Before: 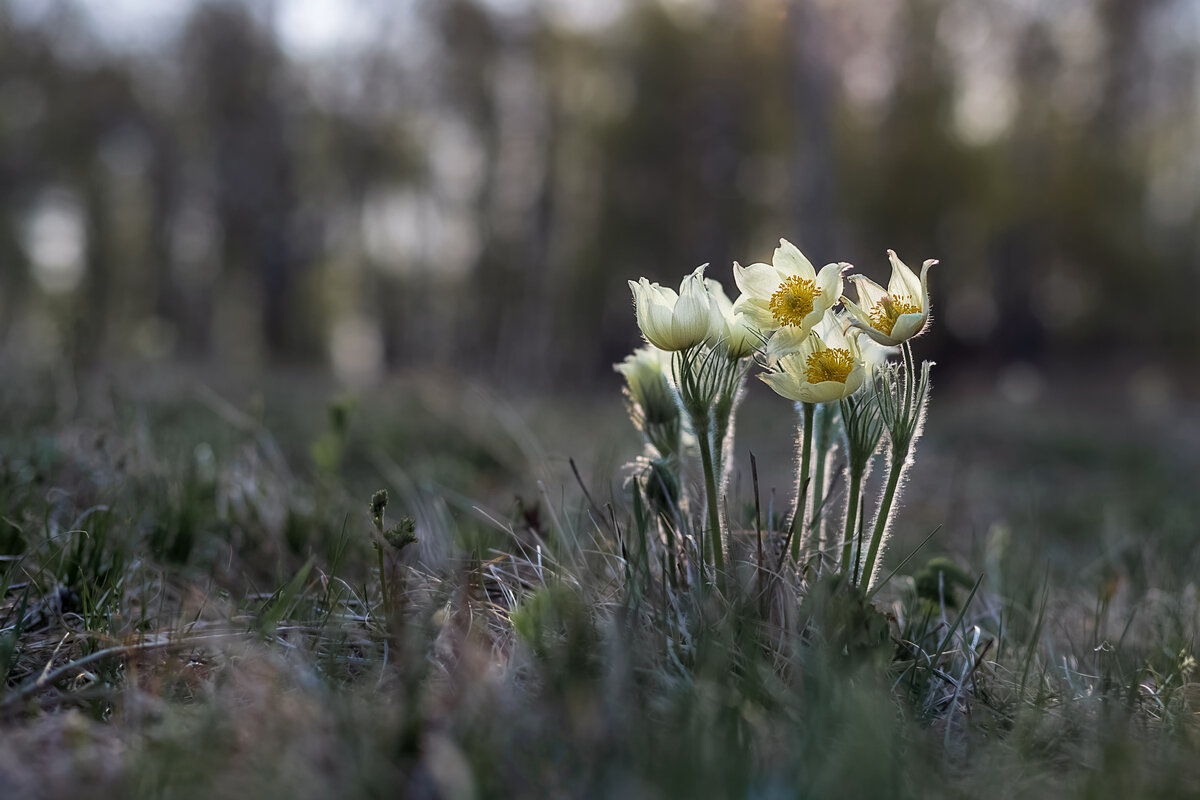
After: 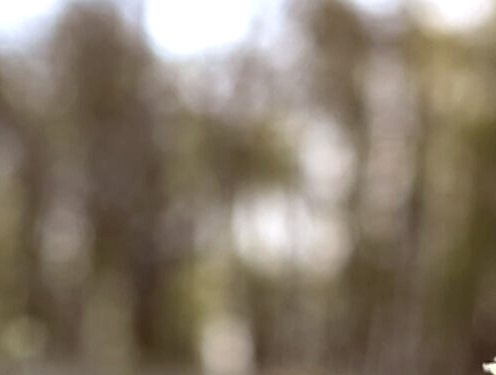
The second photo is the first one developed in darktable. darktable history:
color correction: highlights a* -0.485, highlights b* 0.15, shadows a* 5.07, shadows b* 20.59
exposure: exposure 1 EV, compensate highlight preservation false
crop and rotate: left 10.908%, top 0.062%, right 47.748%, bottom 53.006%
sharpen: radius 1.939
